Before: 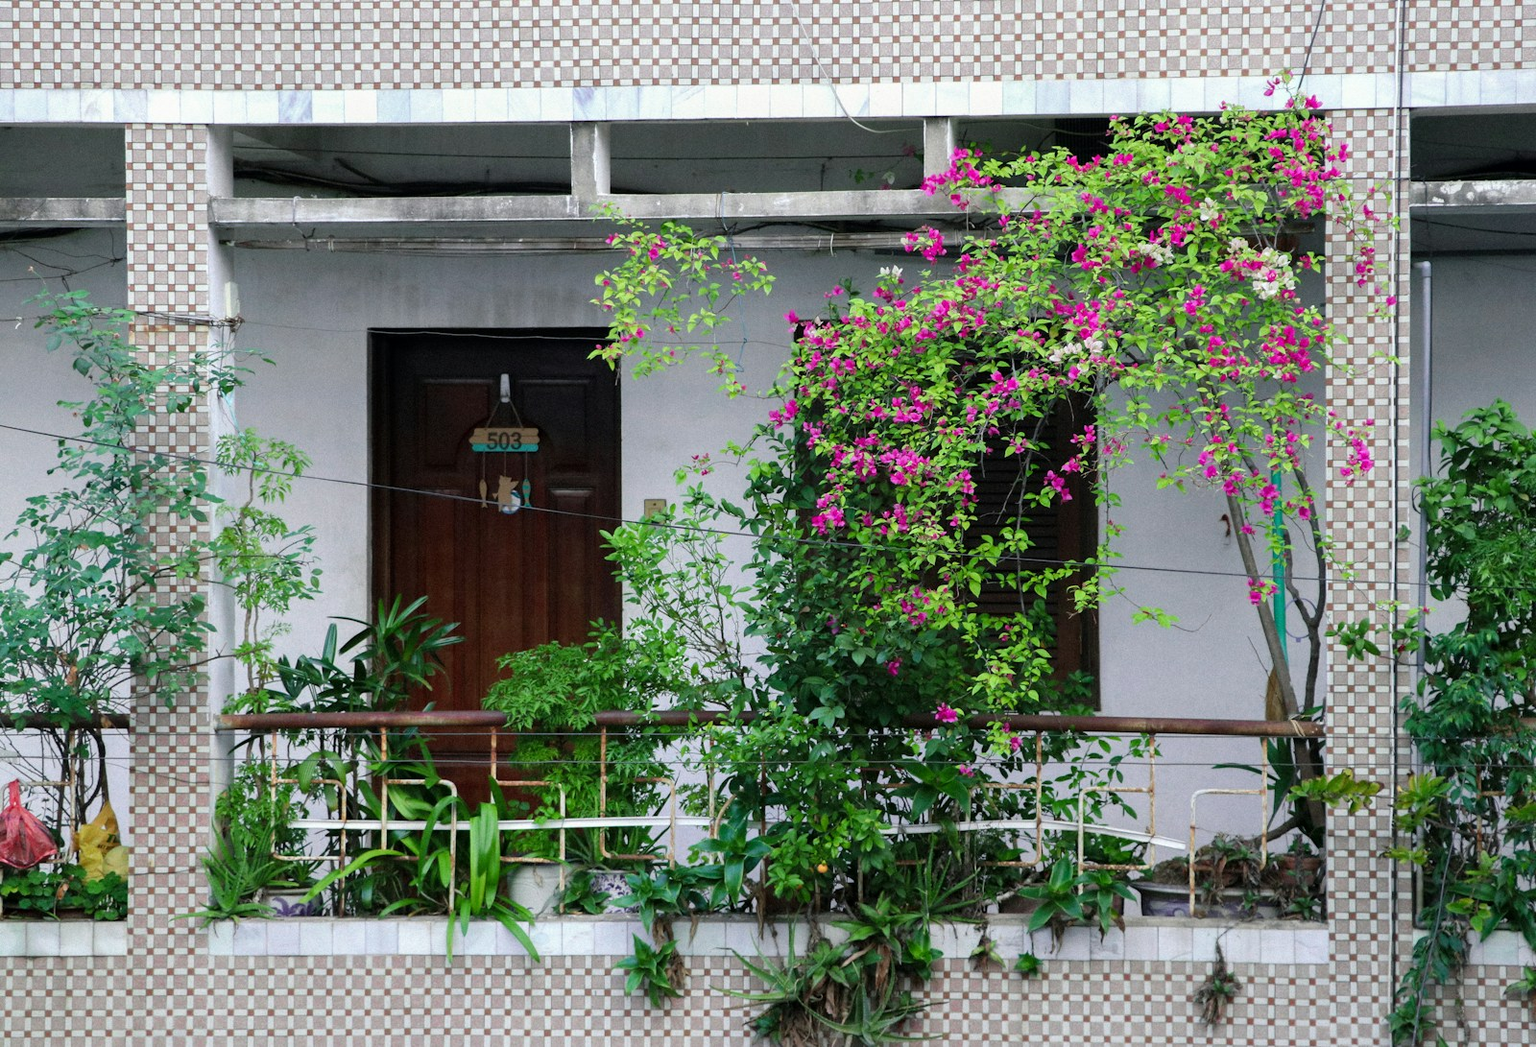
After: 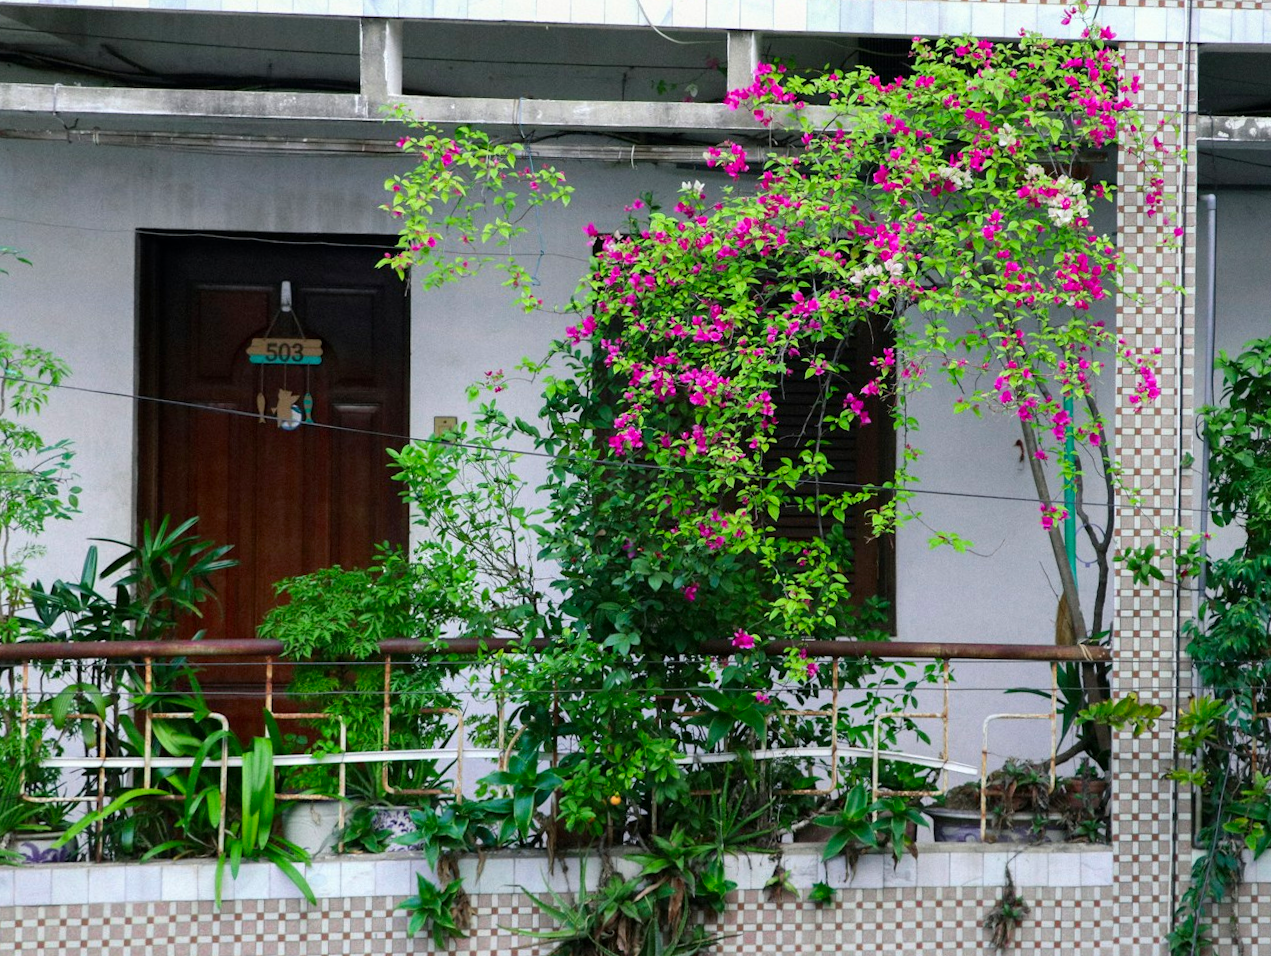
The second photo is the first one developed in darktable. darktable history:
rotate and perspective: rotation 0.679°, lens shift (horizontal) 0.136, crop left 0.009, crop right 0.991, crop top 0.078, crop bottom 0.95
crop and rotate: left 17.959%, top 5.771%, right 1.742%
contrast brightness saturation: contrast 0.08, saturation 0.2
